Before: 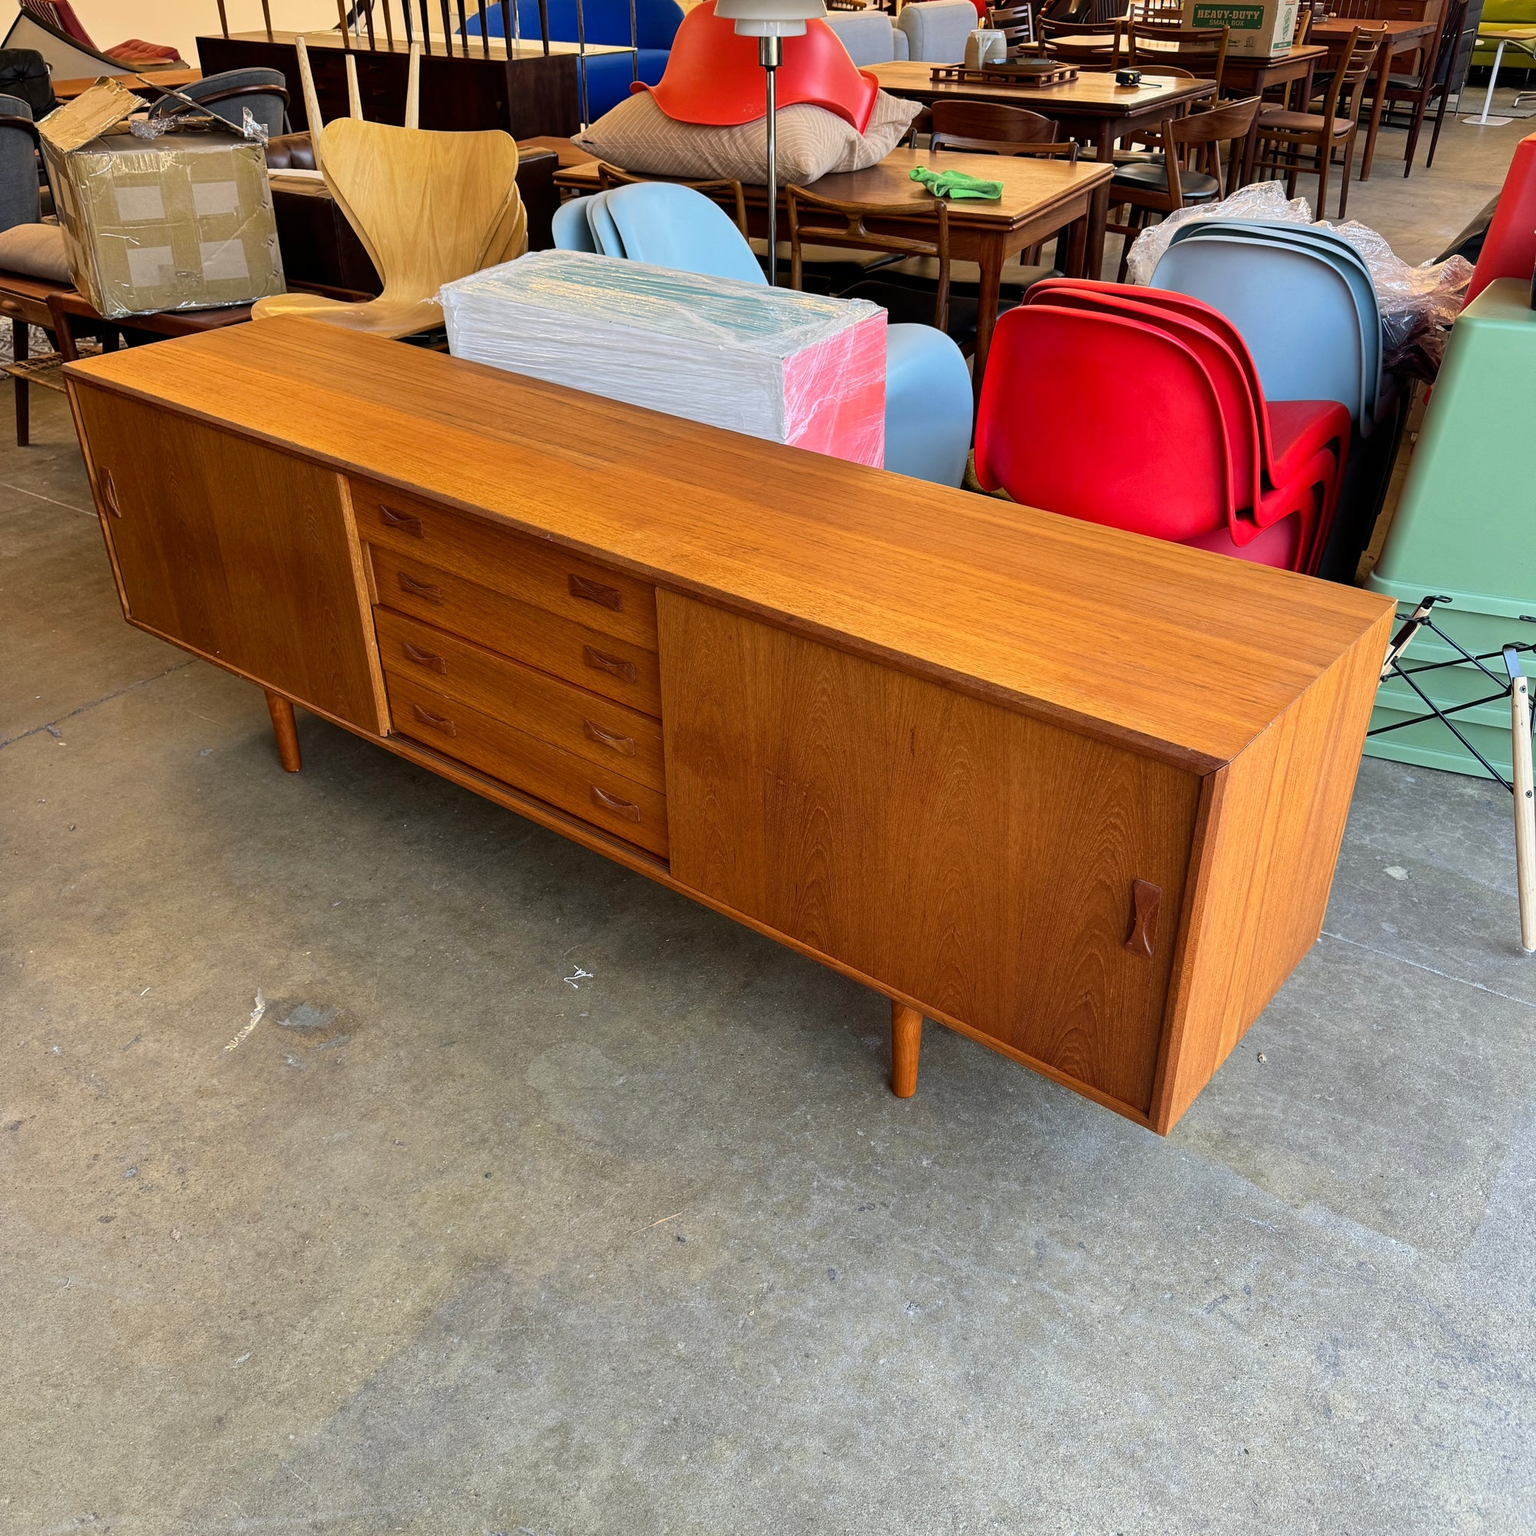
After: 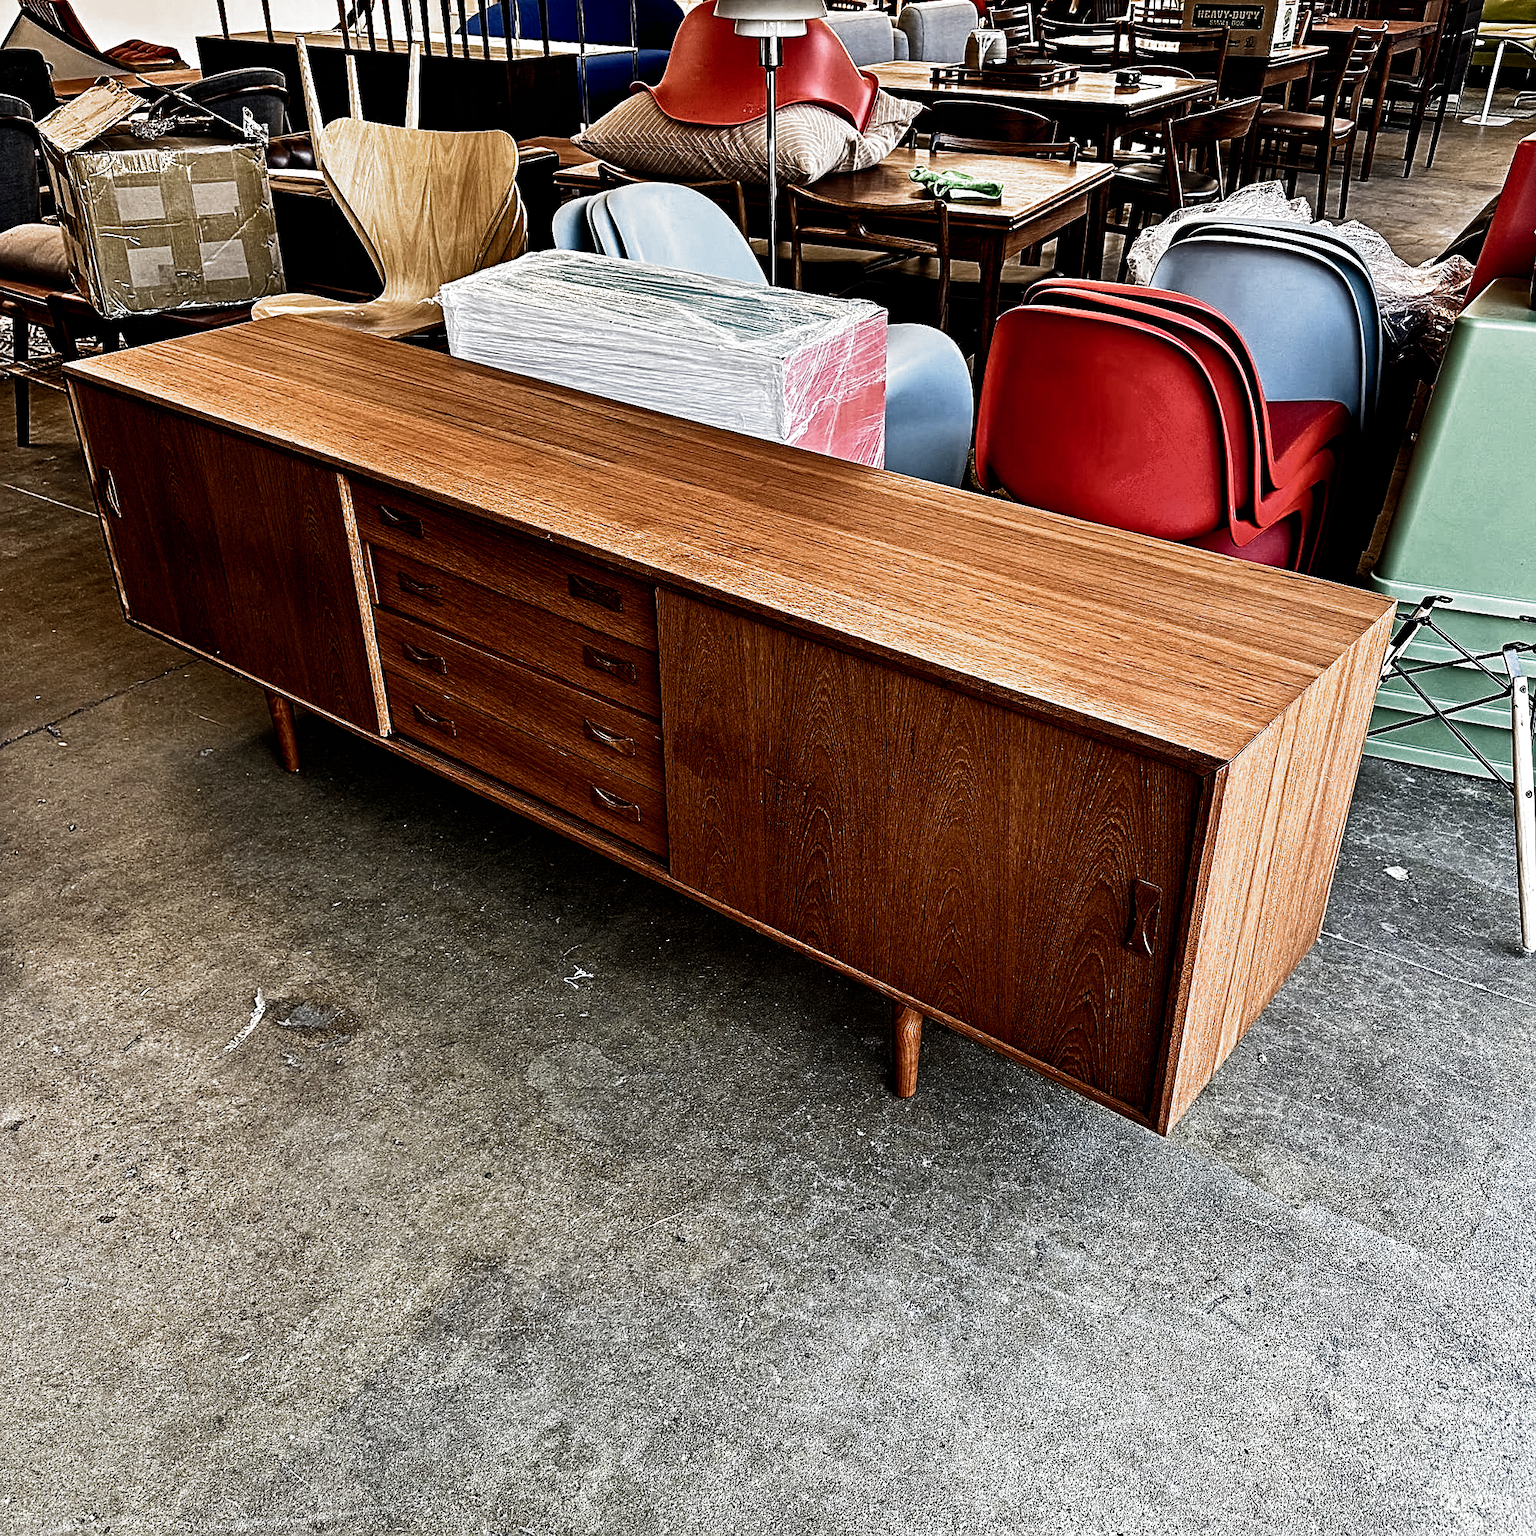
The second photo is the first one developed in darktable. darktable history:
color balance rgb: perceptual saturation grading › highlights -31.88%, perceptual saturation grading › mid-tones 5.8%, perceptual saturation grading › shadows 18.12%, perceptual brilliance grading › highlights 3.62%, perceptual brilliance grading › mid-tones -18.12%, perceptual brilliance grading › shadows -41.3%
filmic rgb: black relative exposure -8.2 EV, white relative exposure 2.2 EV, threshold 3 EV, hardness 7.11, latitude 75%, contrast 1.325, highlights saturation mix -2%, shadows ↔ highlights balance 30%, preserve chrominance no, color science v5 (2021), contrast in shadows safe, contrast in highlights safe, enable highlight reconstruction true
contrast equalizer: octaves 7, y [[0.5, 0.542, 0.583, 0.625, 0.667, 0.708], [0.5 ×6], [0.5 ×6], [0 ×6], [0 ×6]]
contrast brightness saturation: saturation -0.1
sharpen: on, module defaults
